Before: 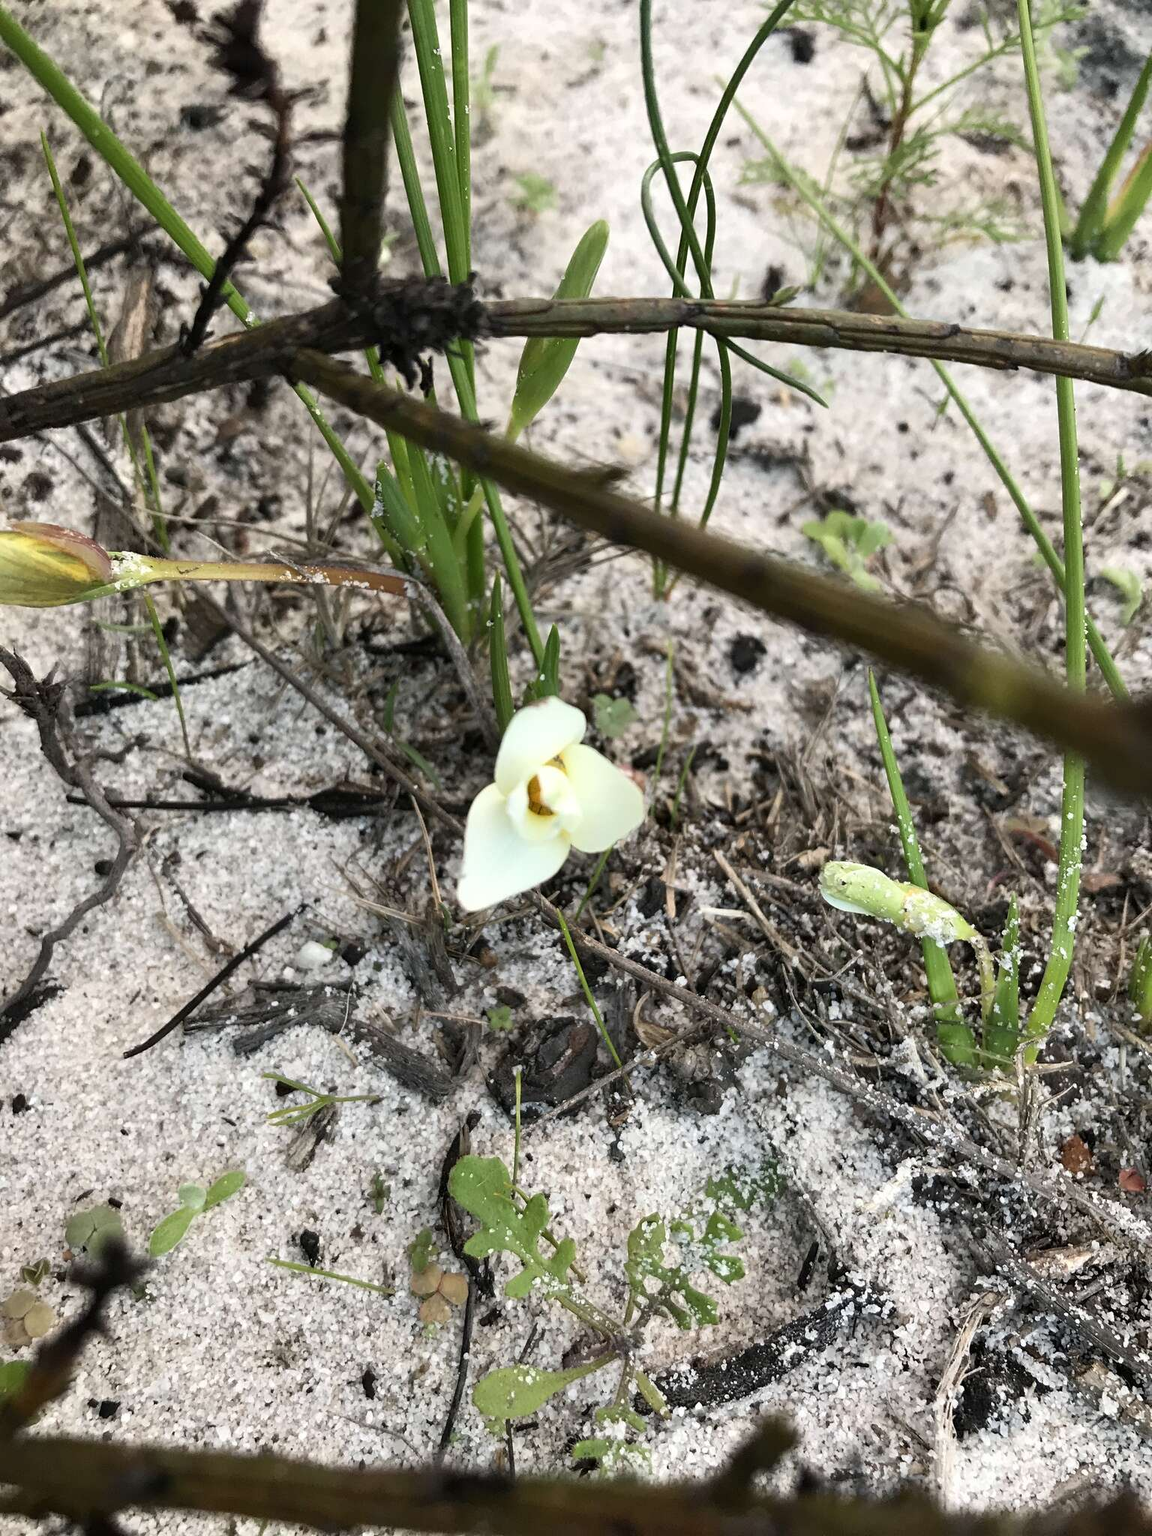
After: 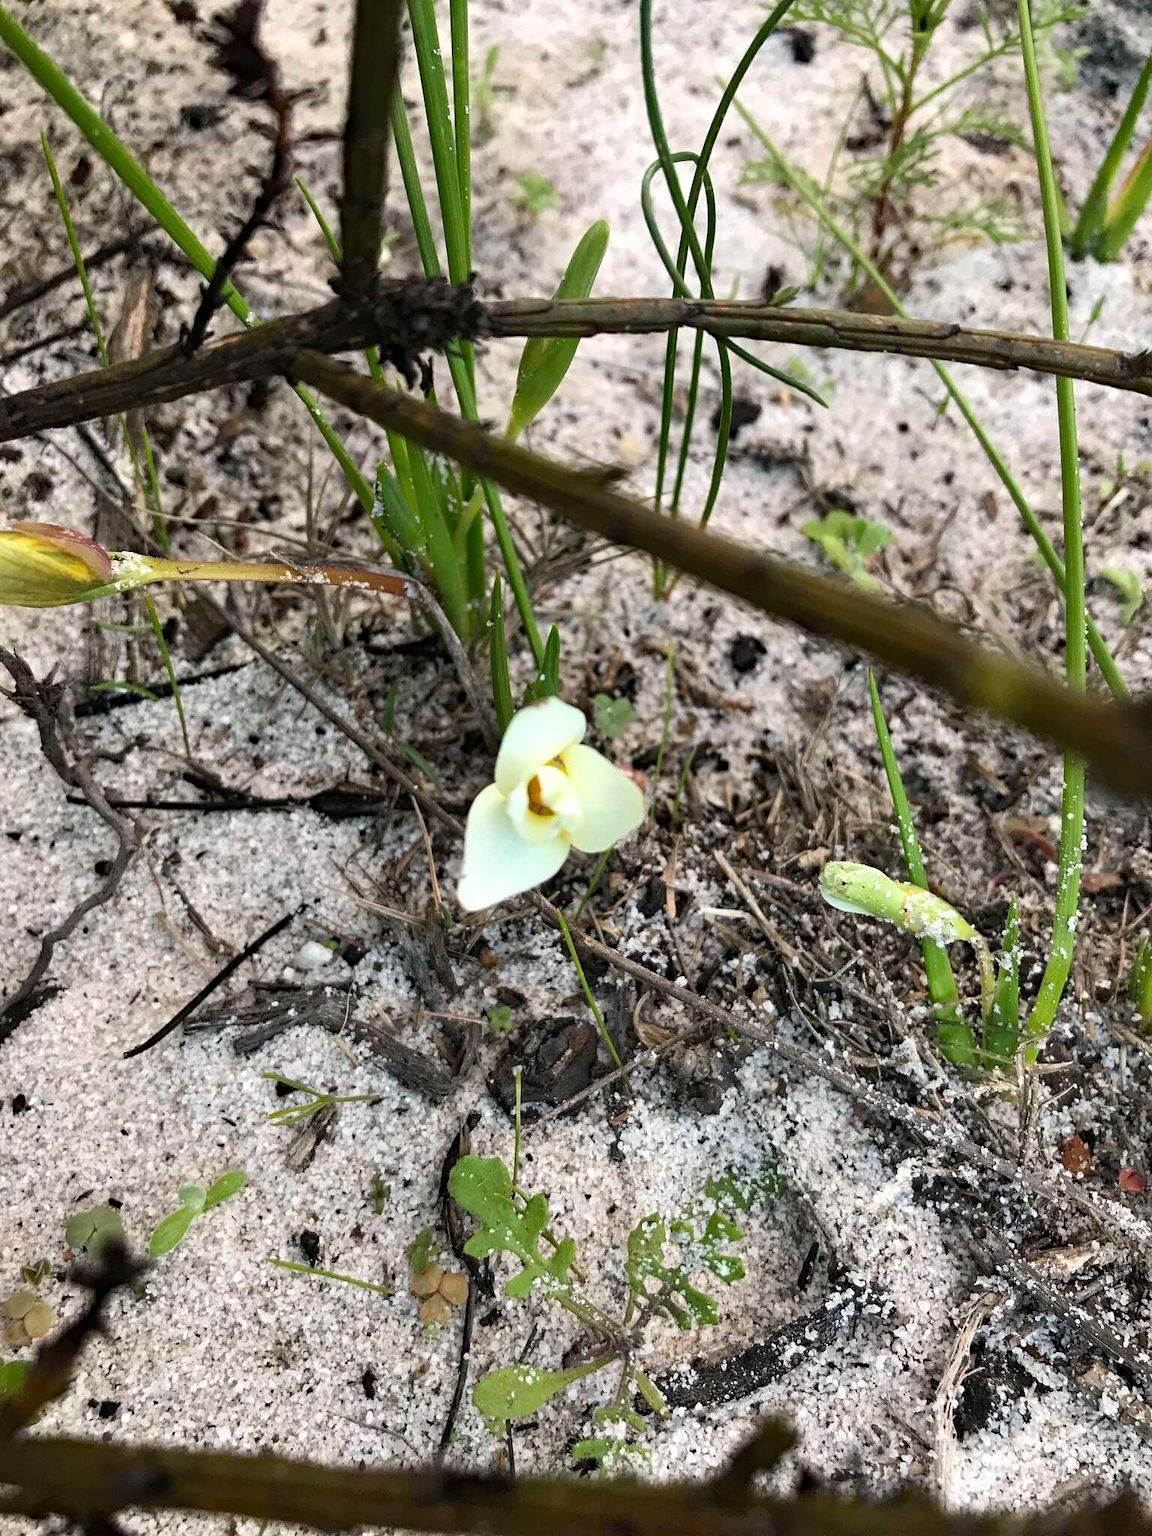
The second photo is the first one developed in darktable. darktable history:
haze removal: strength 0.294, distance 0.244, compatibility mode true, adaptive false
